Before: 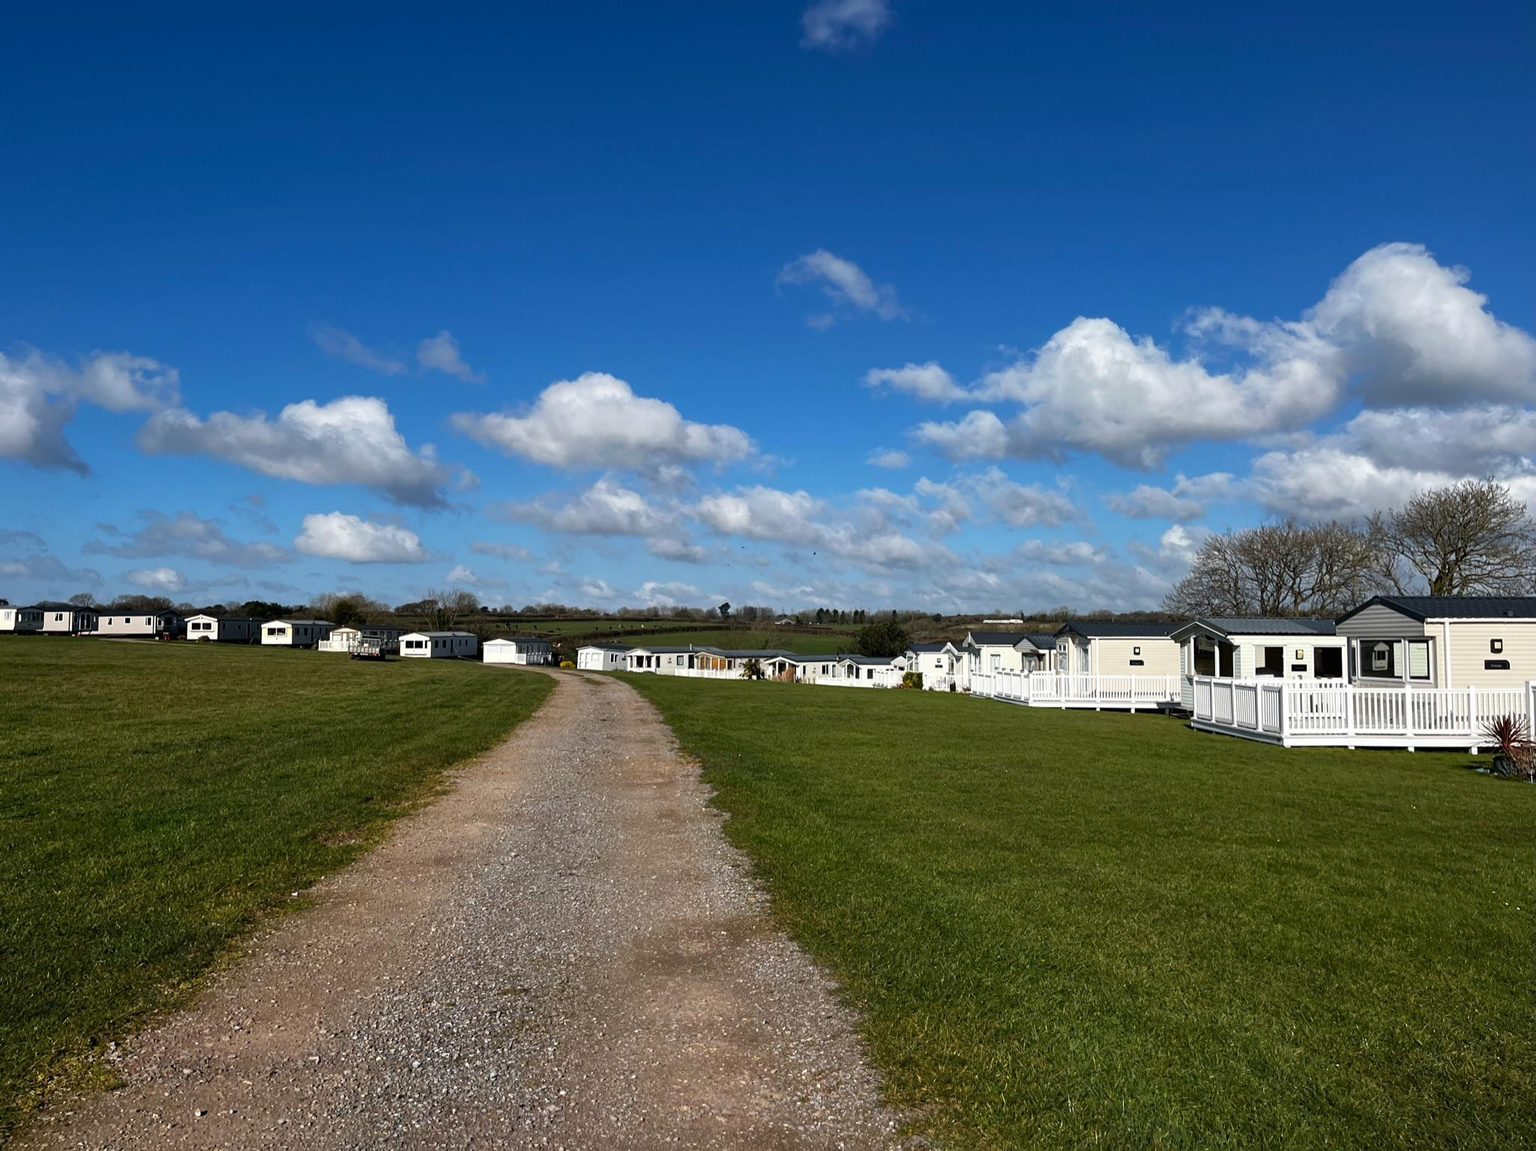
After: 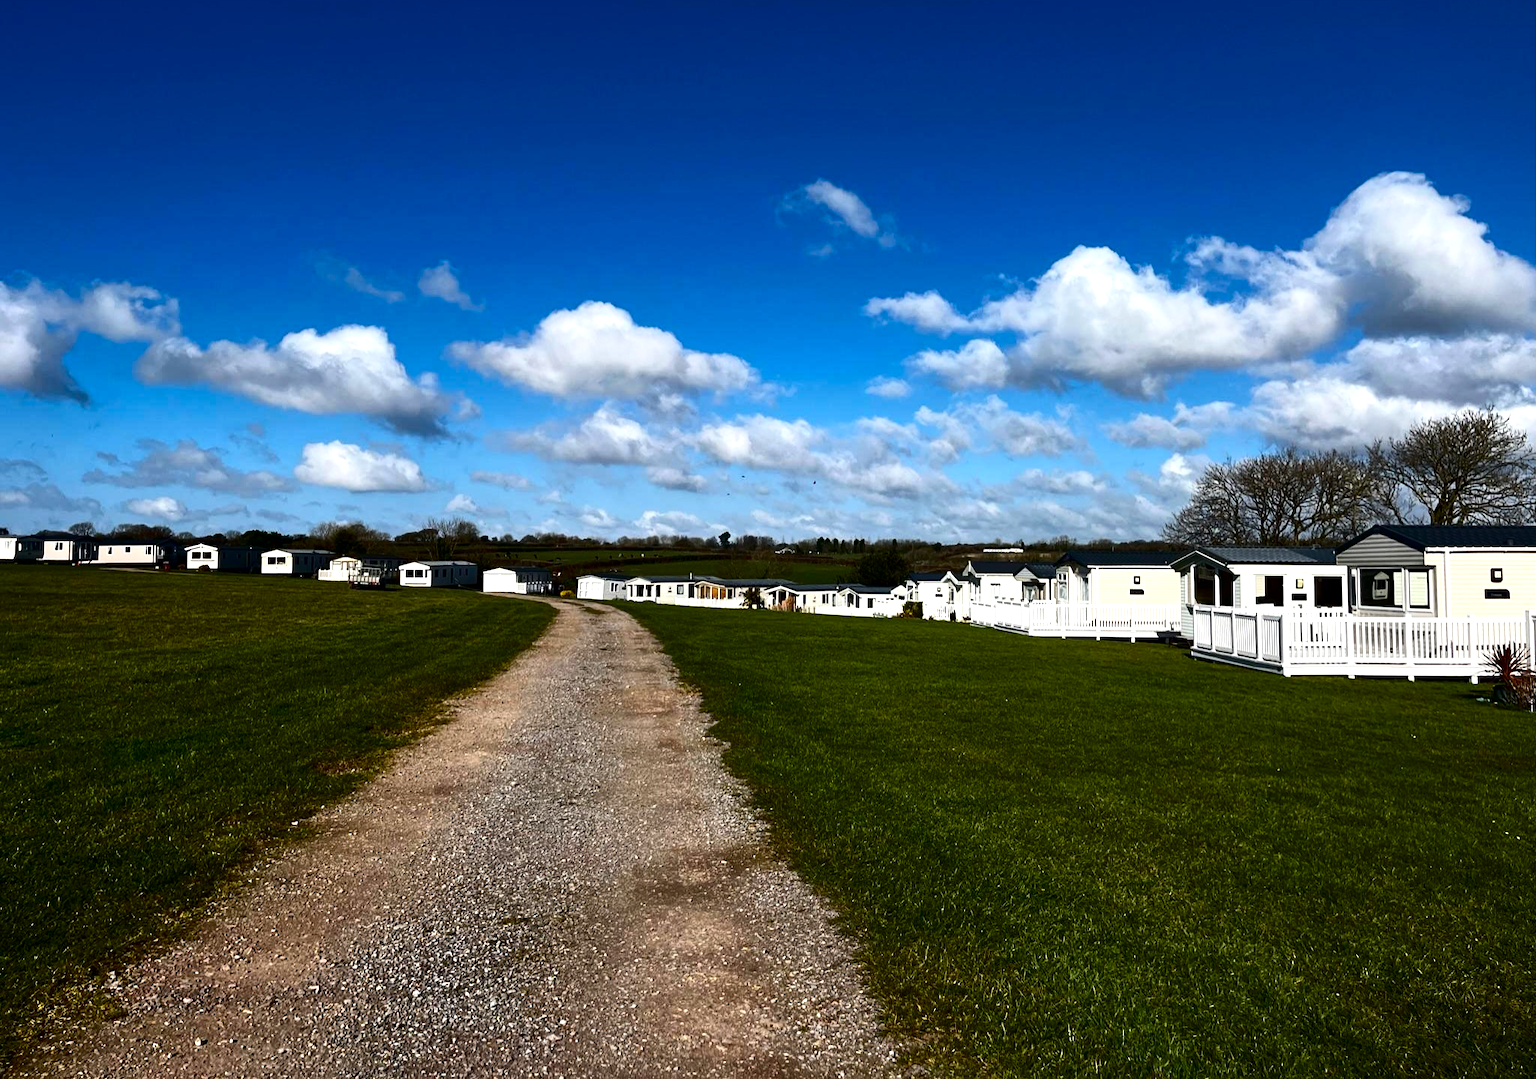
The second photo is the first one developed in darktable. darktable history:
crop and rotate: top 6.25%
exposure: exposure 0.507 EV, compensate highlight preservation false
tone equalizer: on, module defaults
contrast brightness saturation: contrast 0.24, brightness -0.24, saturation 0.14
